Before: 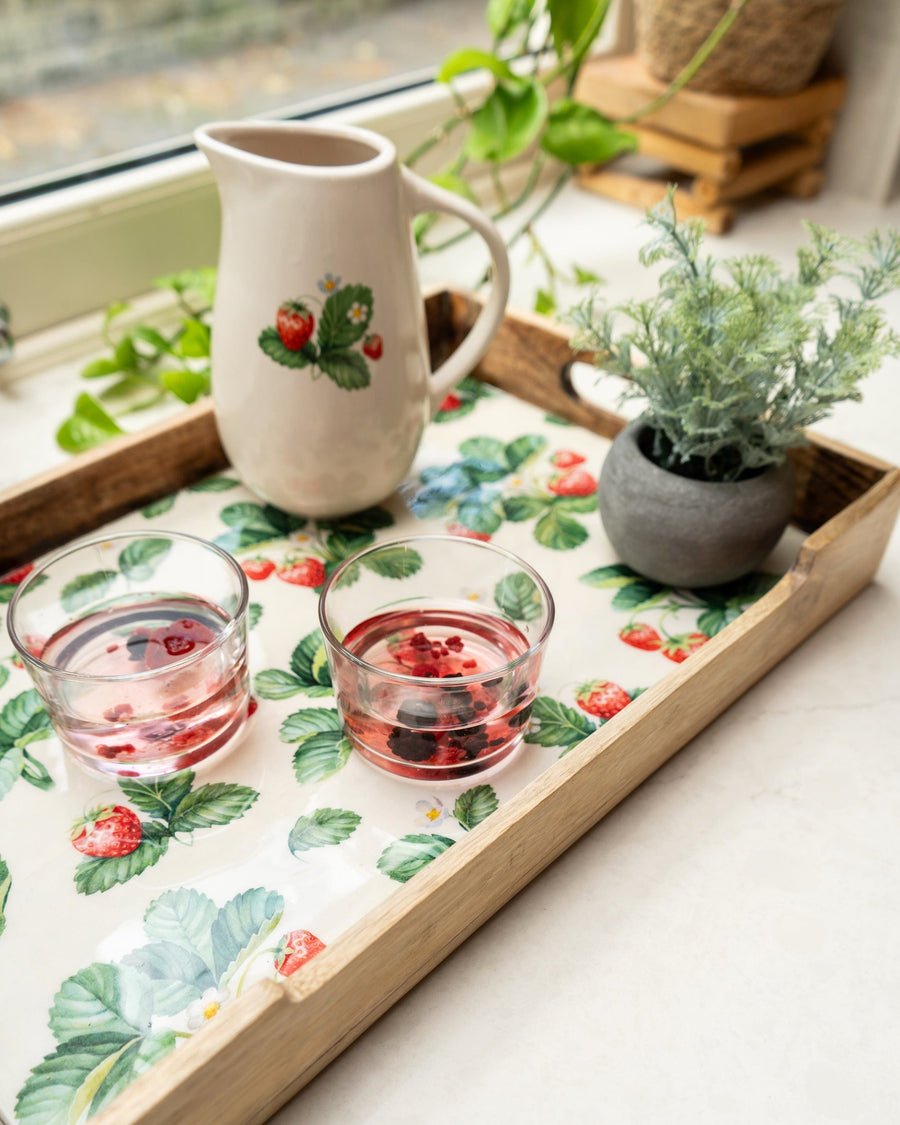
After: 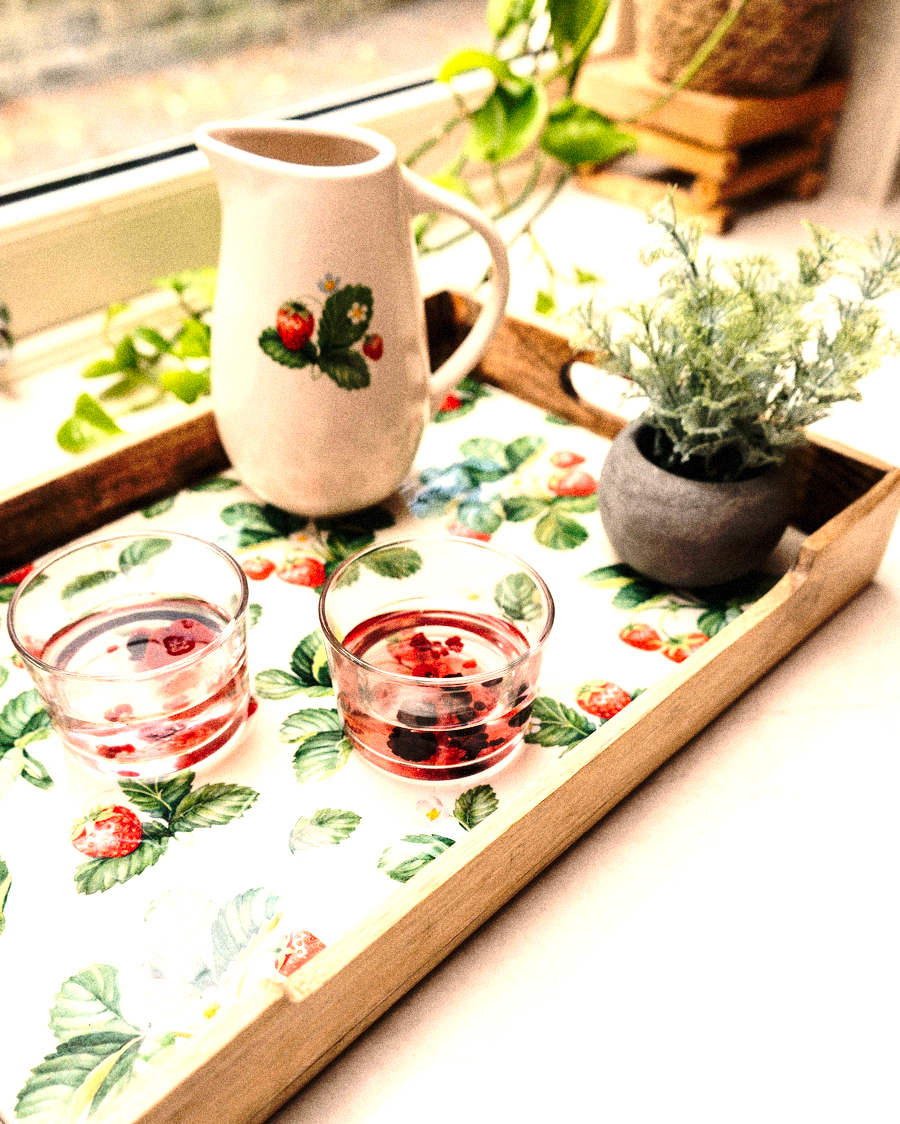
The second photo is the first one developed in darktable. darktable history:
crop: bottom 0.071%
tone equalizer: -8 EV -0.75 EV, -7 EV -0.7 EV, -6 EV -0.6 EV, -5 EV -0.4 EV, -3 EV 0.4 EV, -2 EV 0.6 EV, -1 EV 0.7 EV, +0 EV 0.75 EV, edges refinement/feathering 500, mask exposure compensation -1.57 EV, preserve details no
grain: coarseness 14.49 ISO, strength 48.04%, mid-tones bias 35%
white balance: red 1.127, blue 0.943
base curve: curves: ch0 [(0, 0) (0.073, 0.04) (0.157, 0.139) (0.492, 0.492) (0.758, 0.758) (1, 1)], preserve colors none
